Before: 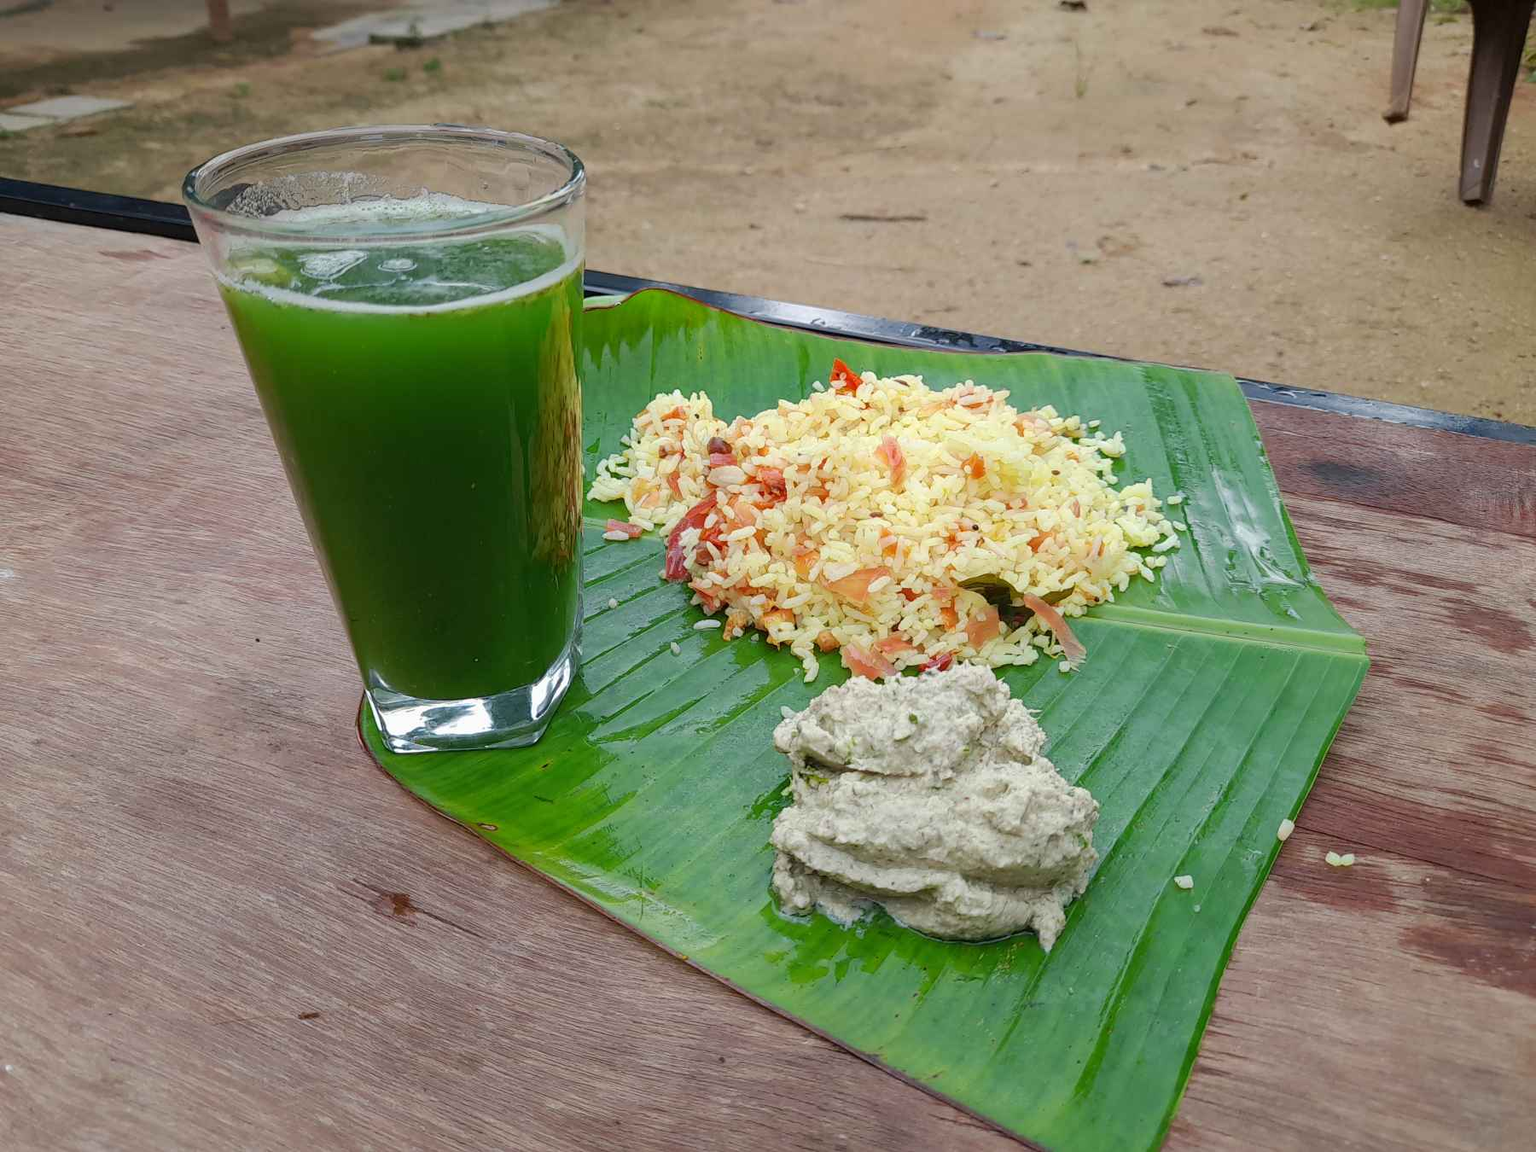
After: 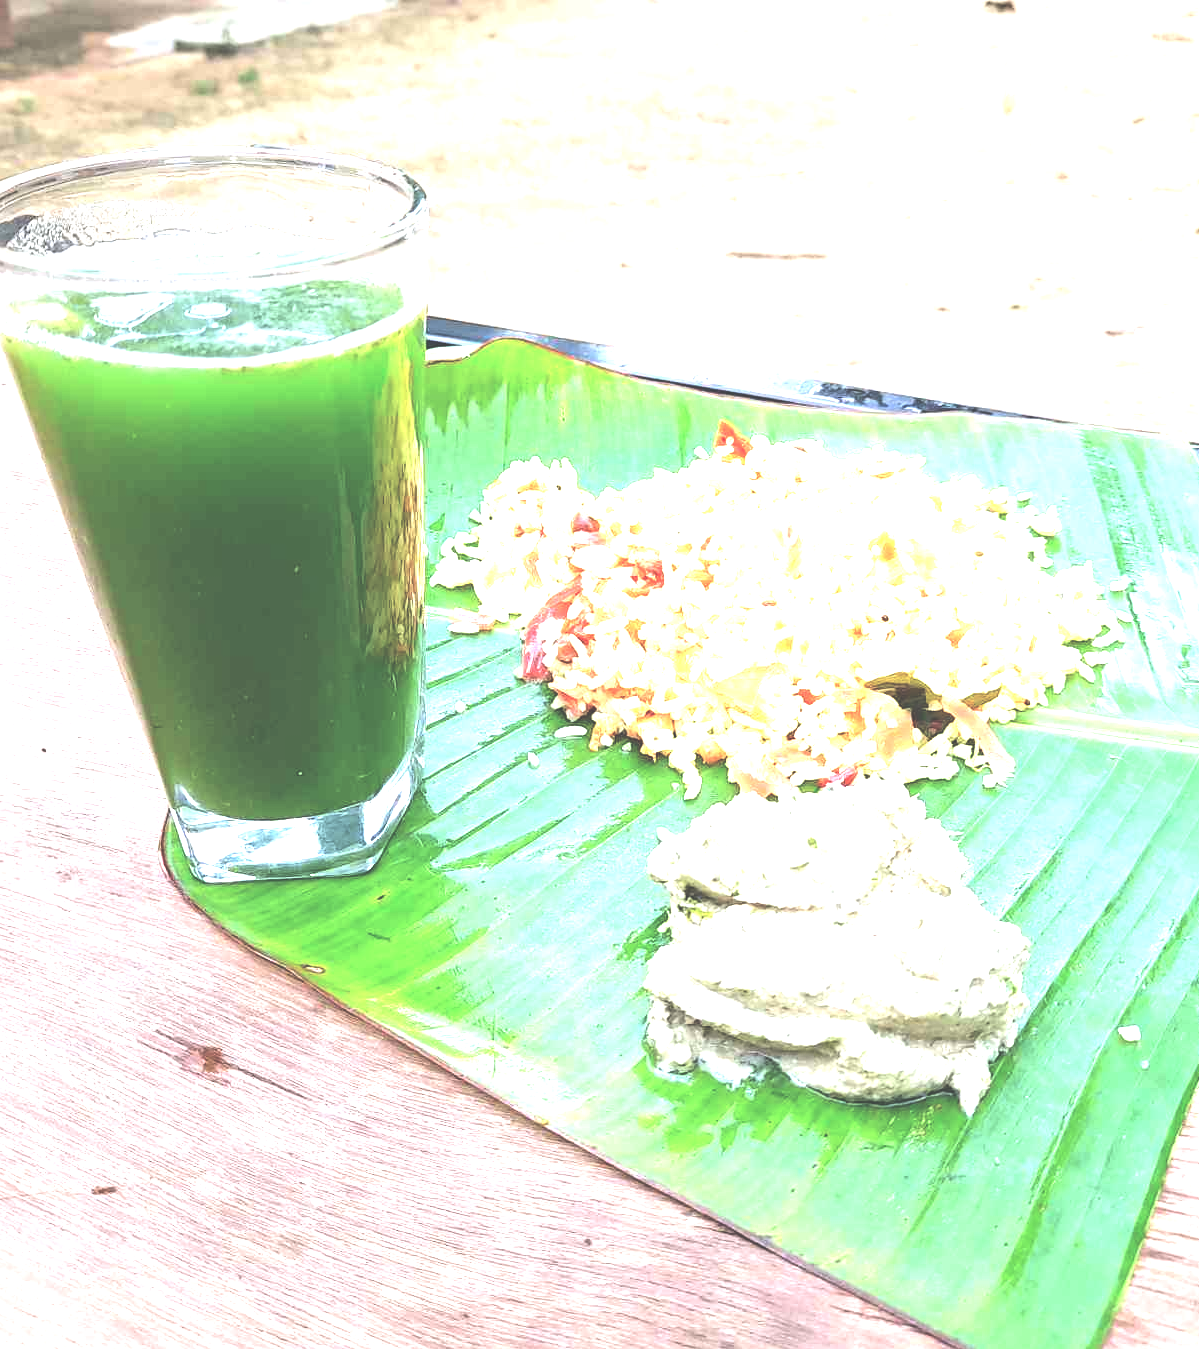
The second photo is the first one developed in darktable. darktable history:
color correction: highlights a* -0.137, highlights b* -5.91, shadows a* -0.137, shadows b* -0.137
exposure: black level correction -0.023, exposure 1.397 EV, compensate highlight preservation false
tone equalizer: -8 EV -0.75 EV, -7 EV -0.7 EV, -6 EV -0.6 EV, -5 EV -0.4 EV, -3 EV 0.4 EV, -2 EV 0.6 EV, -1 EV 0.7 EV, +0 EV 0.75 EV, edges refinement/feathering 500, mask exposure compensation -1.57 EV, preserve details no
crop and rotate: left 14.385%, right 18.948%
levels: levels [0, 0.476, 0.951]
